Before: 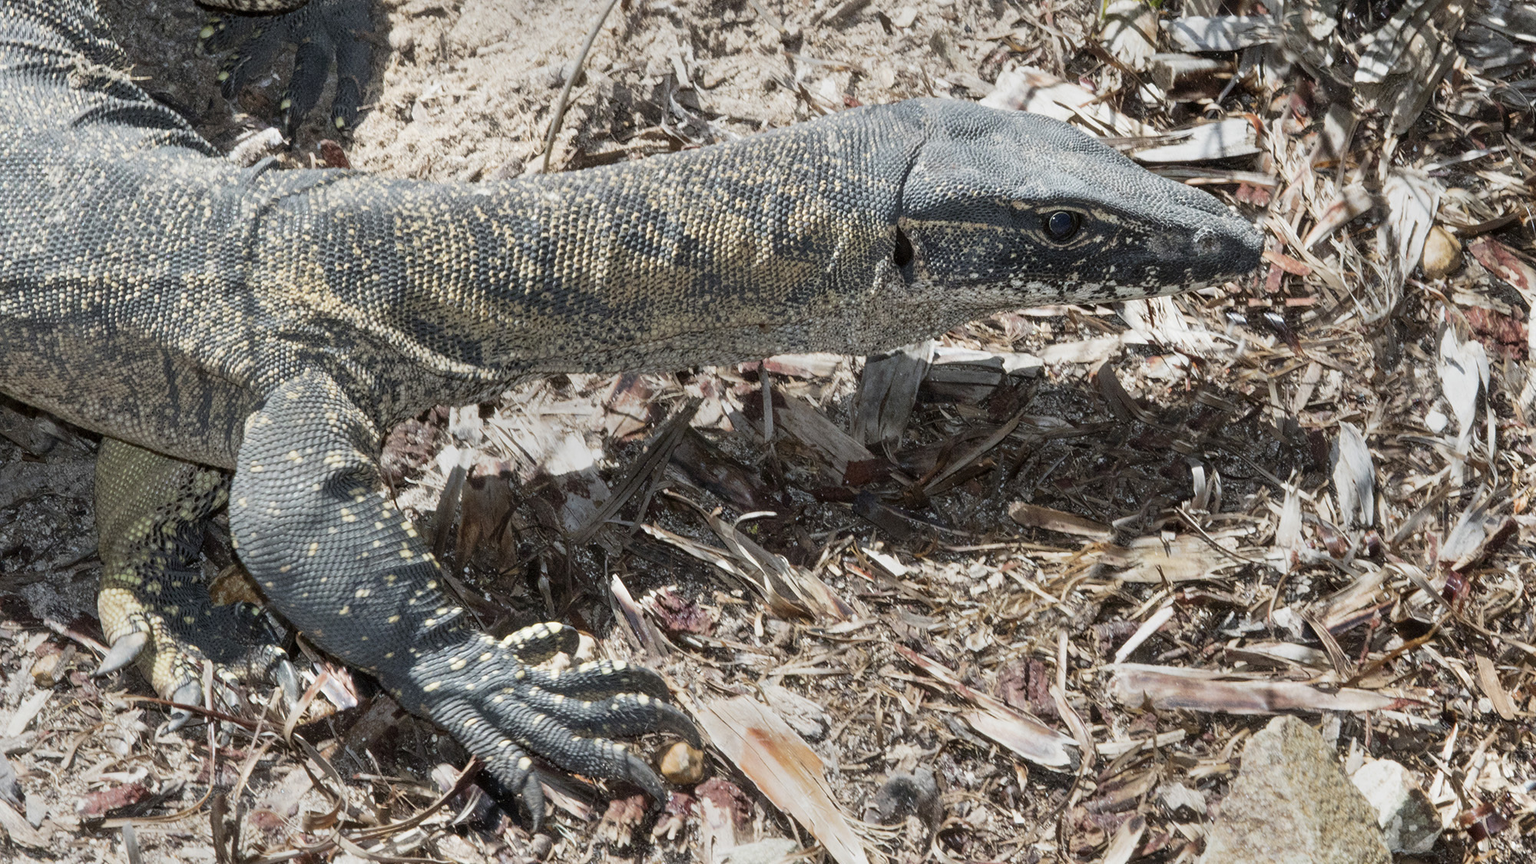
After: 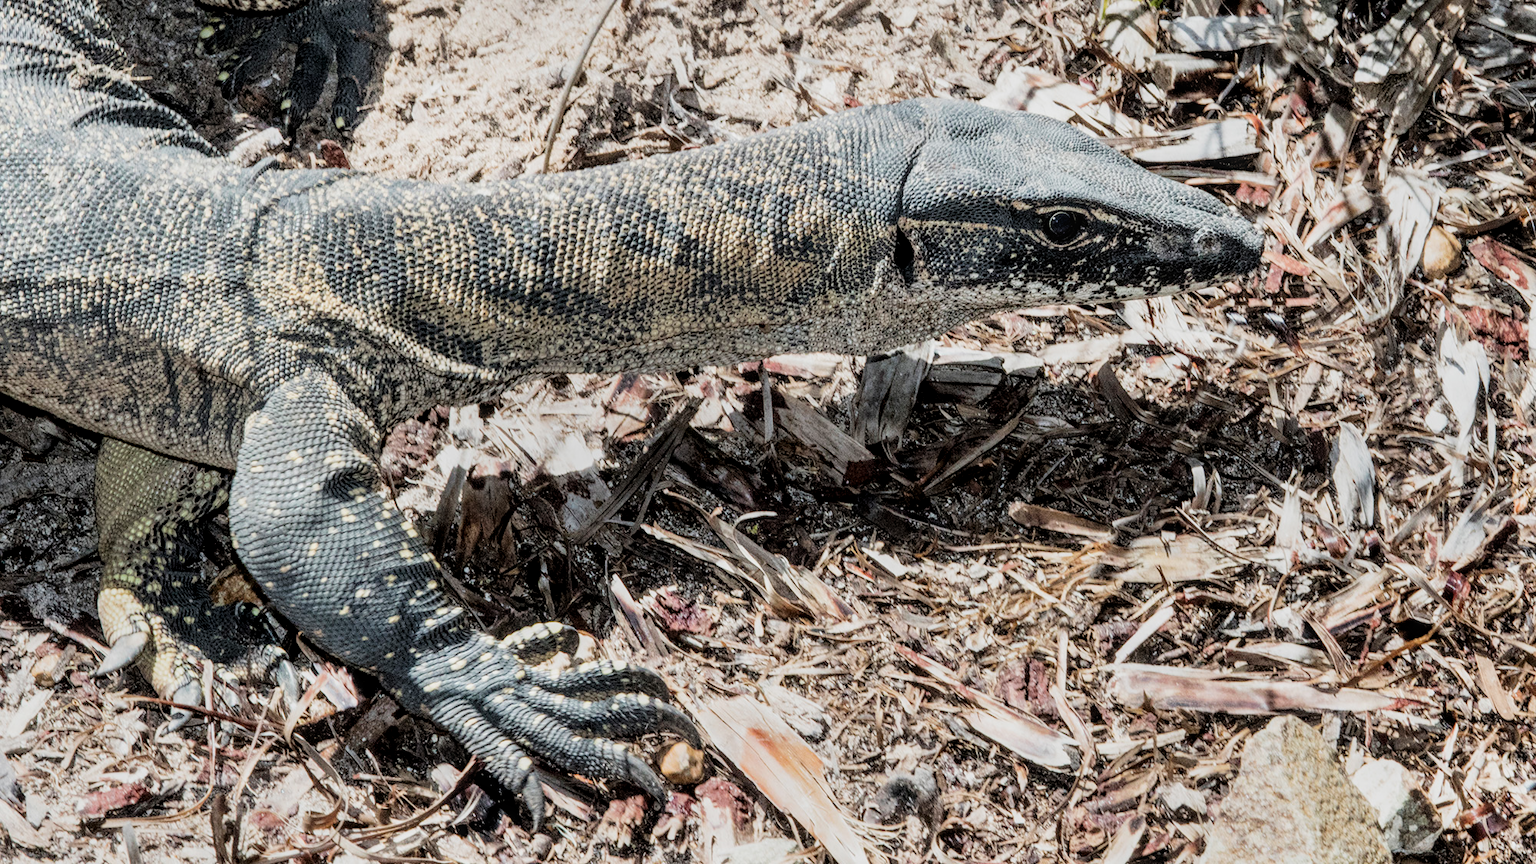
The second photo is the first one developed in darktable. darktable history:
exposure: black level correction 0, exposure 0.395 EV, compensate exposure bias true, compensate highlight preservation false
filmic rgb: black relative exposure -5.1 EV, white relative exposure 3.98 EV, hardness 2.89, contrast 1.185, highlights saturation mix -28.73%
local contrast: on, module defaults
